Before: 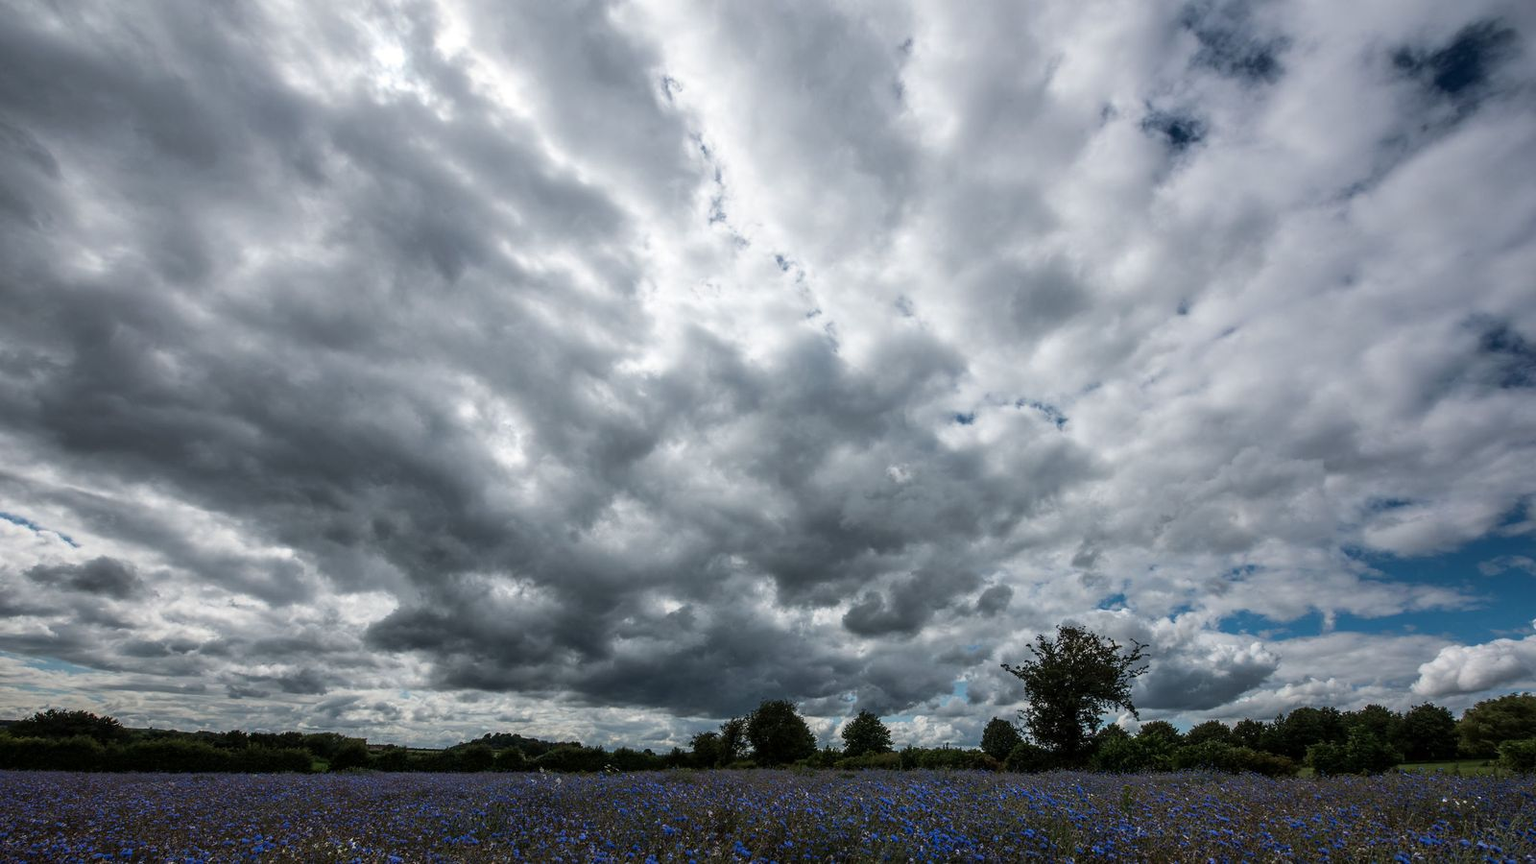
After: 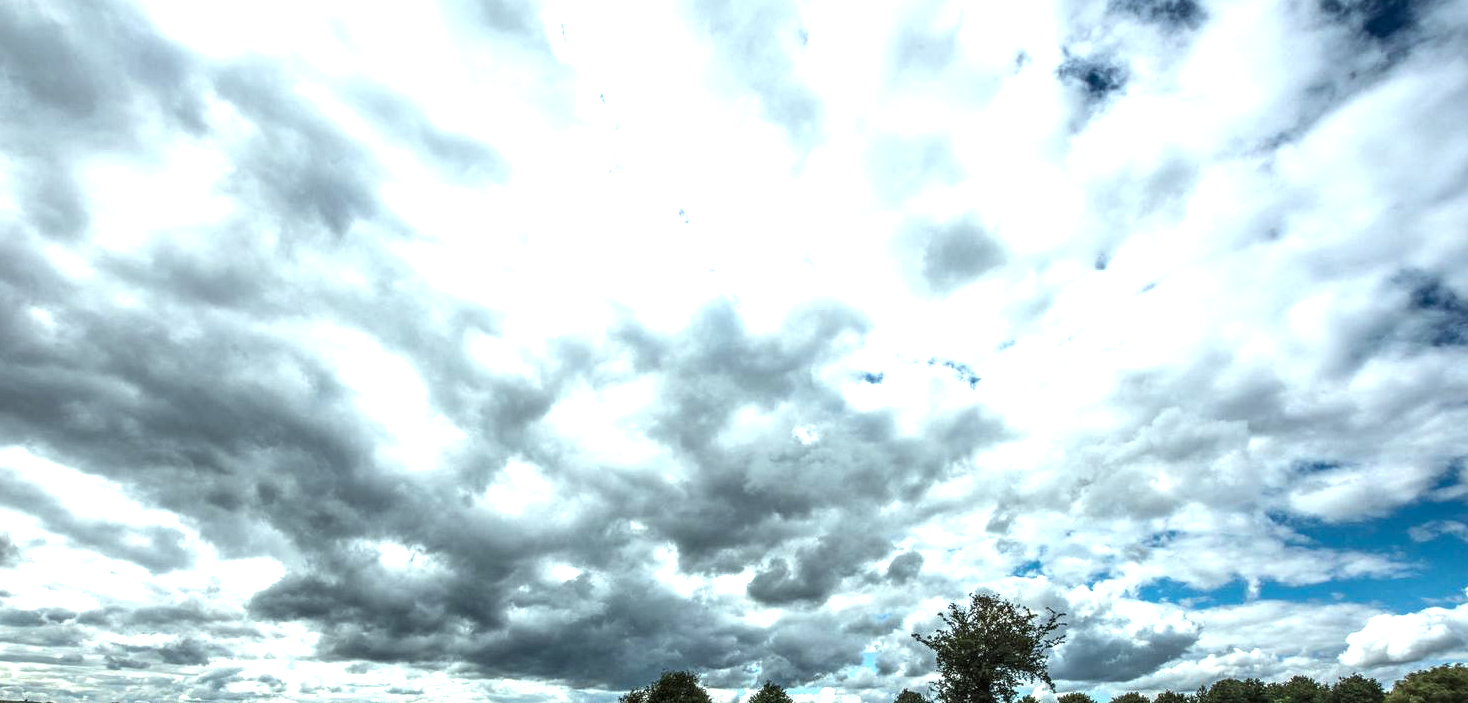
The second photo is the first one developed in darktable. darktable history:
crop: left 8.211%, top 6.526%, bottom 15.296%
exposure: black level correction 0, exposure 1.448 EV, compensate exposure bias true, compensate highlight preservation false
color correction: highlights a* -6.94, highlights b* 0.692
local contrast: detail 130%
